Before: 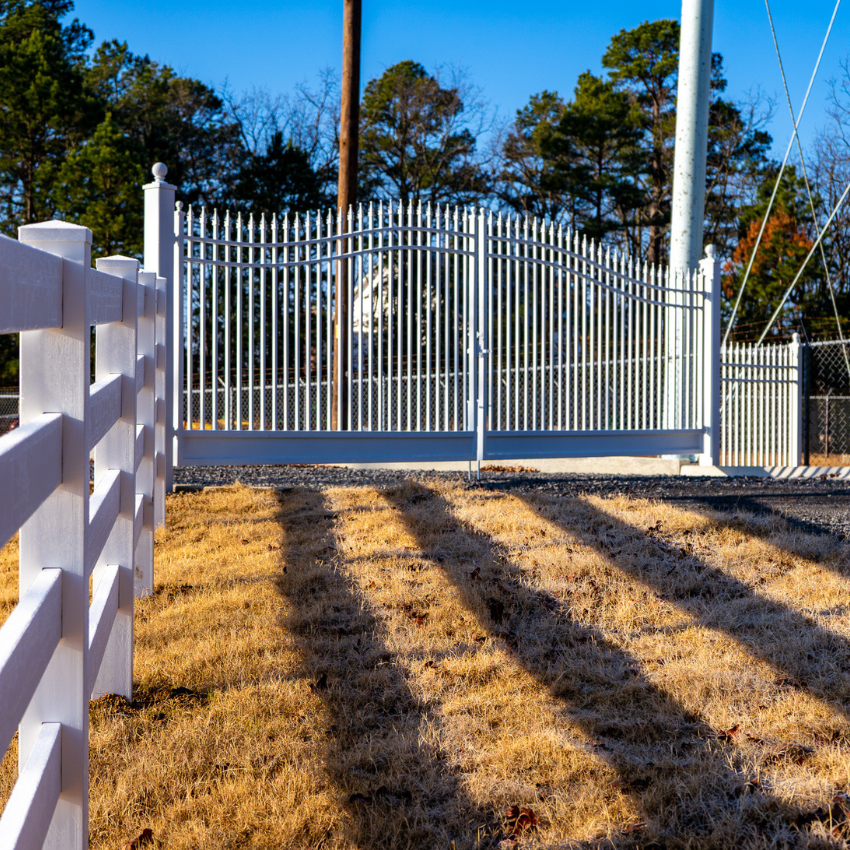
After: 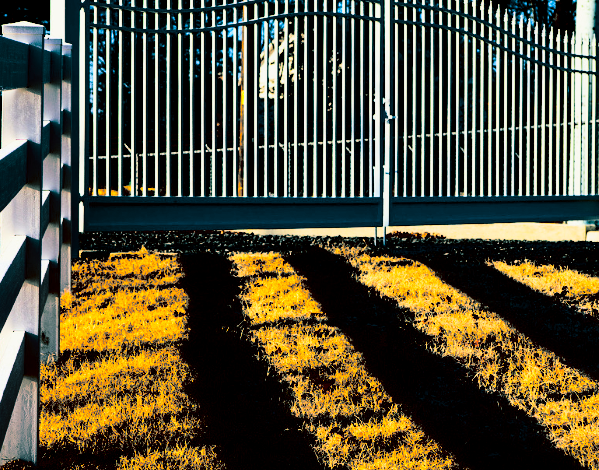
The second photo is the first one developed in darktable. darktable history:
crop: left 11.123%, top 27.61%, right 18.3%, bottom 17.034%
contrast brightness saturation: contrast 0.77, brightness -1, saturation 1
color balance: mode lift, gamma, gain (sRGB), lift [1.04, 1, 1, 0.97], gamma [1.01, 1, 1, 0.97], gain [0.96, 1, 1, 0.97]
split-toning: shadows › hue 183.6°, shadows › saturation 0.52, highlights › hue 0°, highlights › saturation 0
